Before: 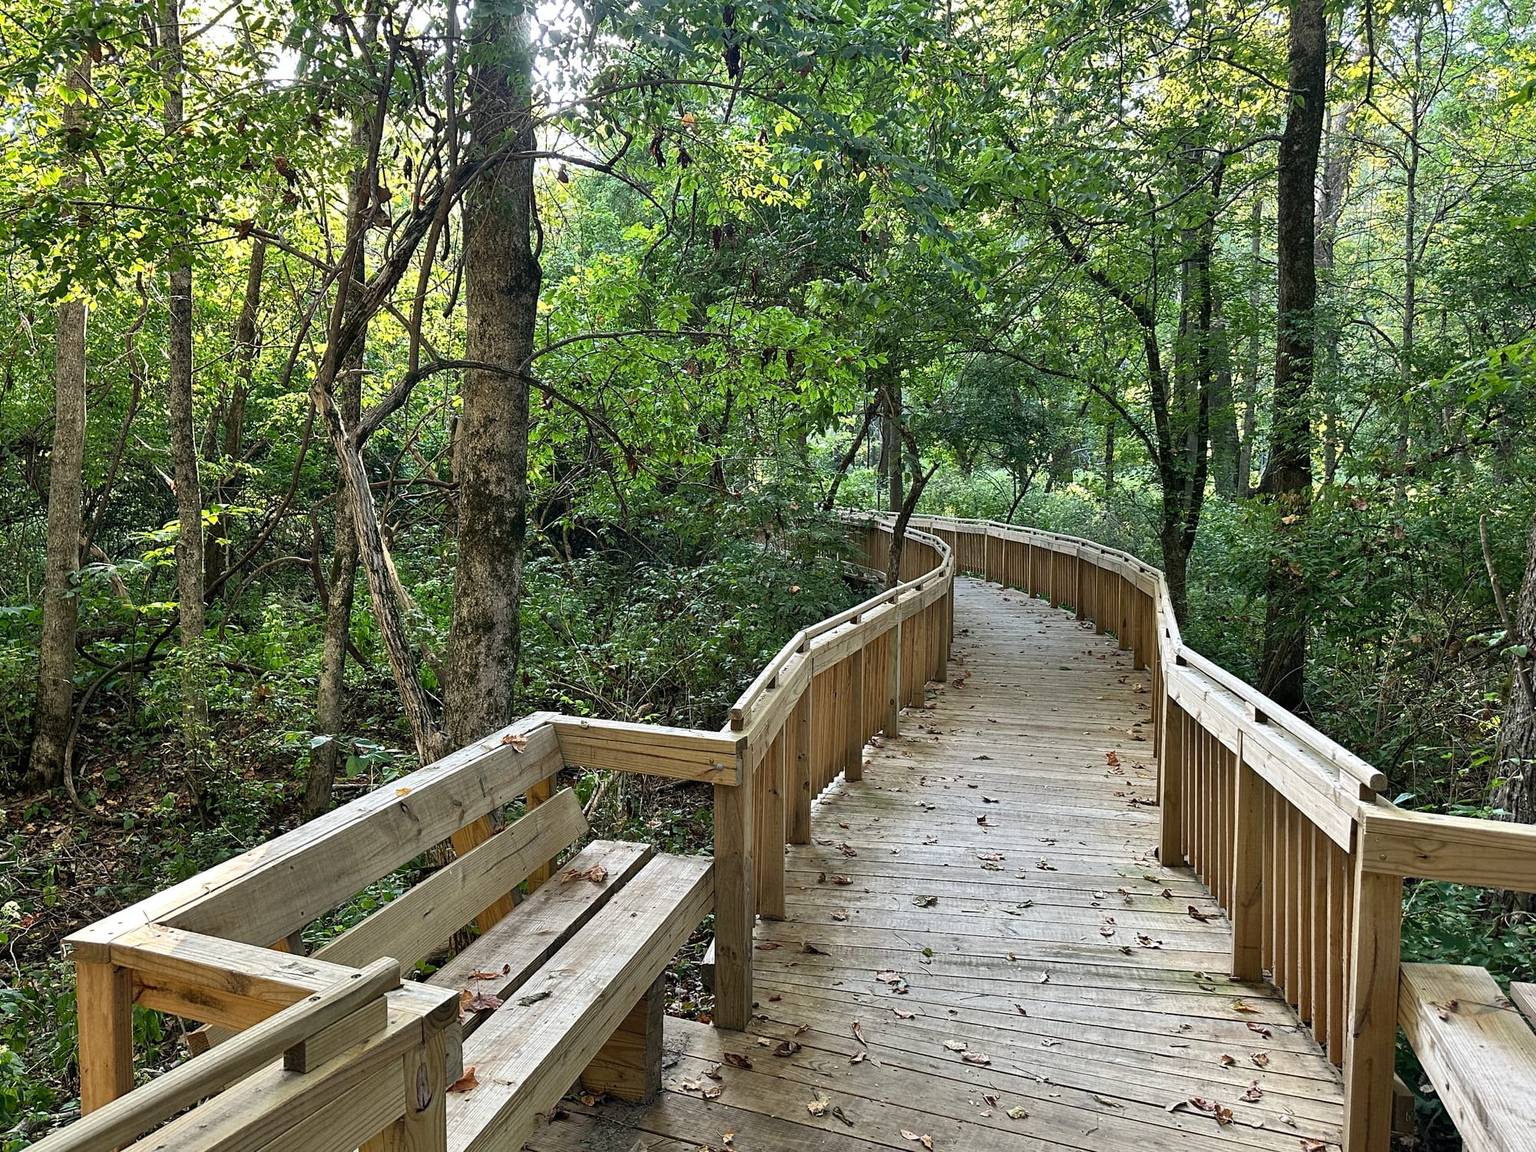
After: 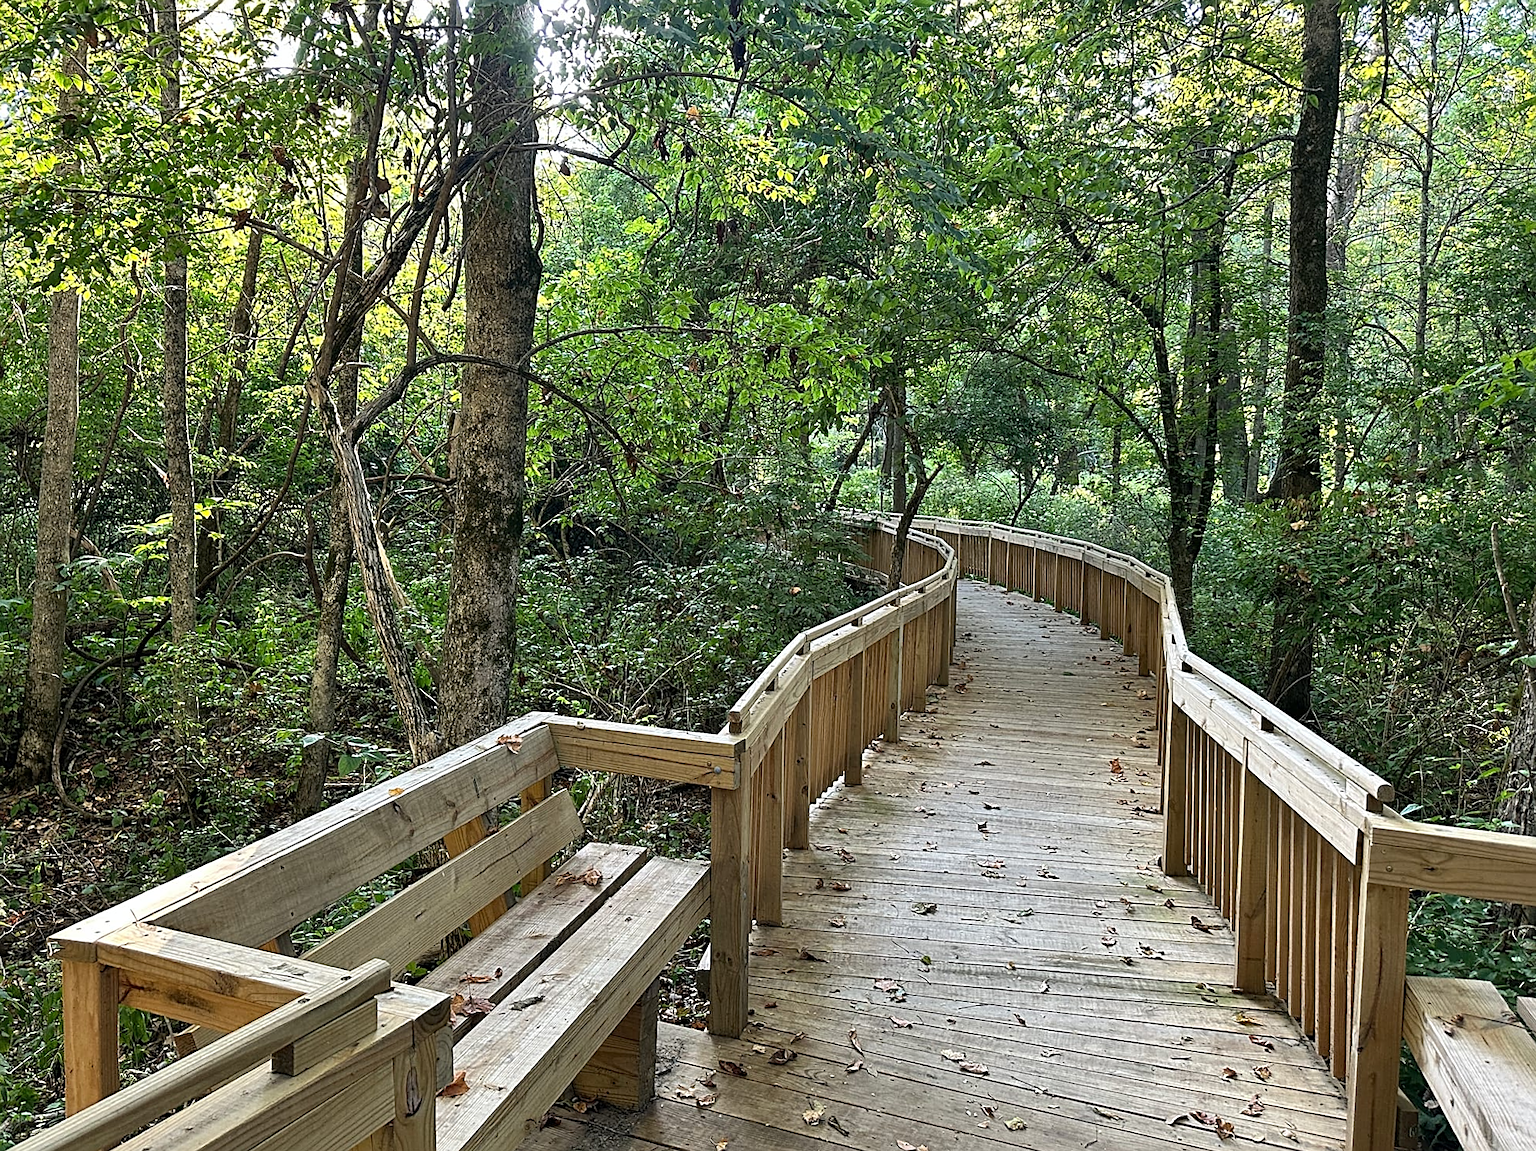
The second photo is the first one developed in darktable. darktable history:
crop and rotate: angle -0.63°
sharpen: on, module defaults
